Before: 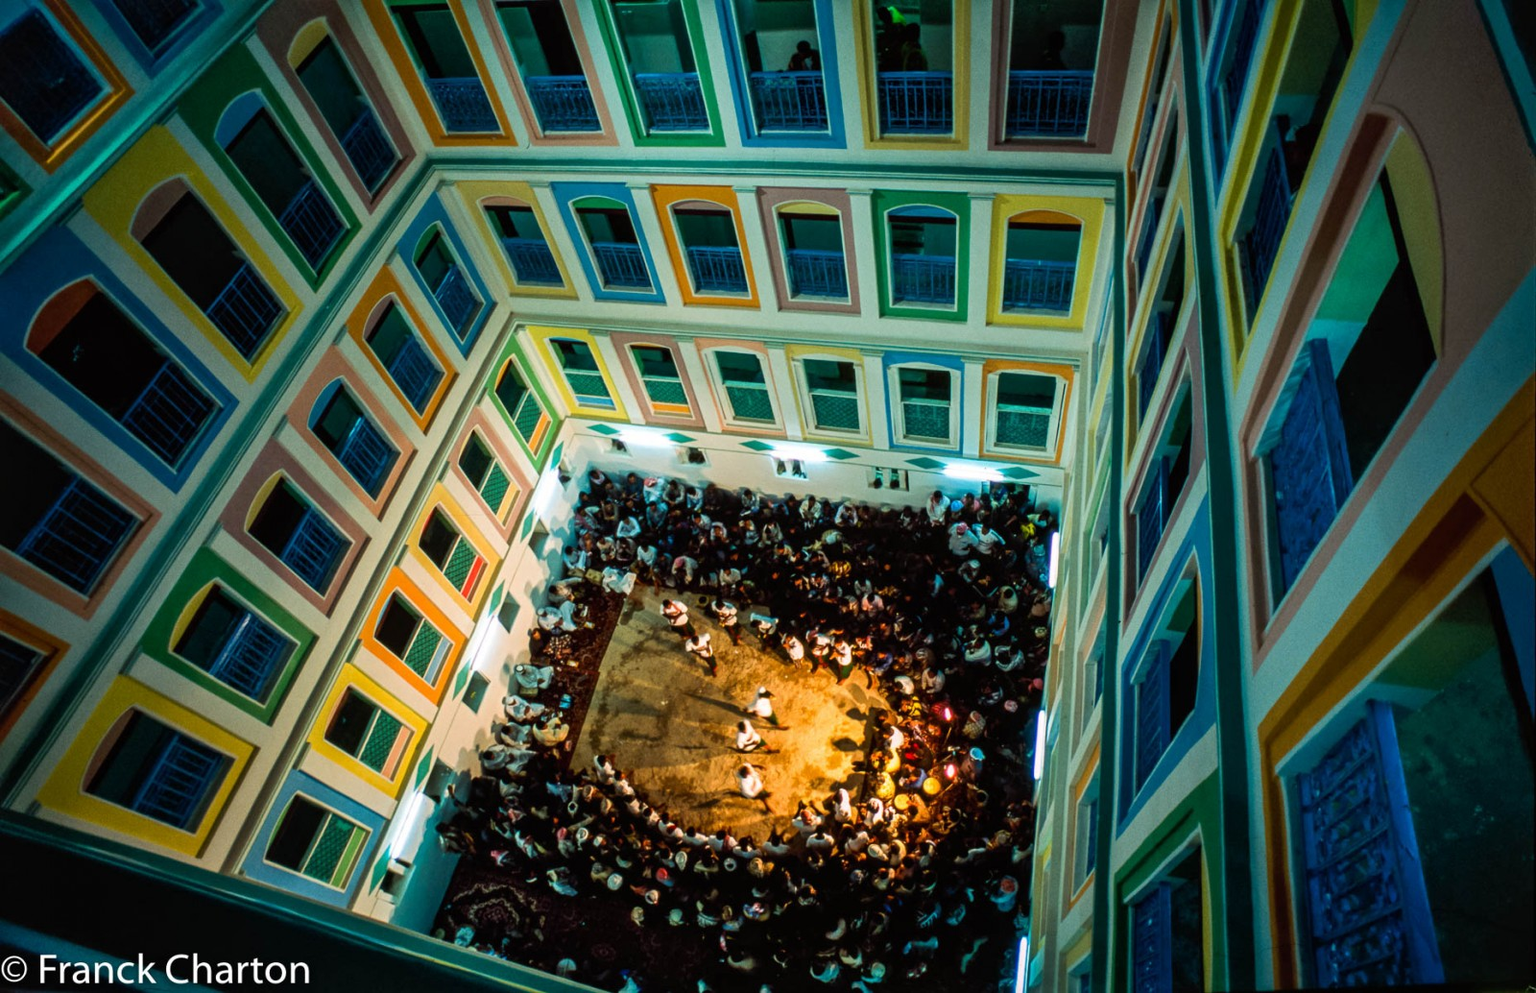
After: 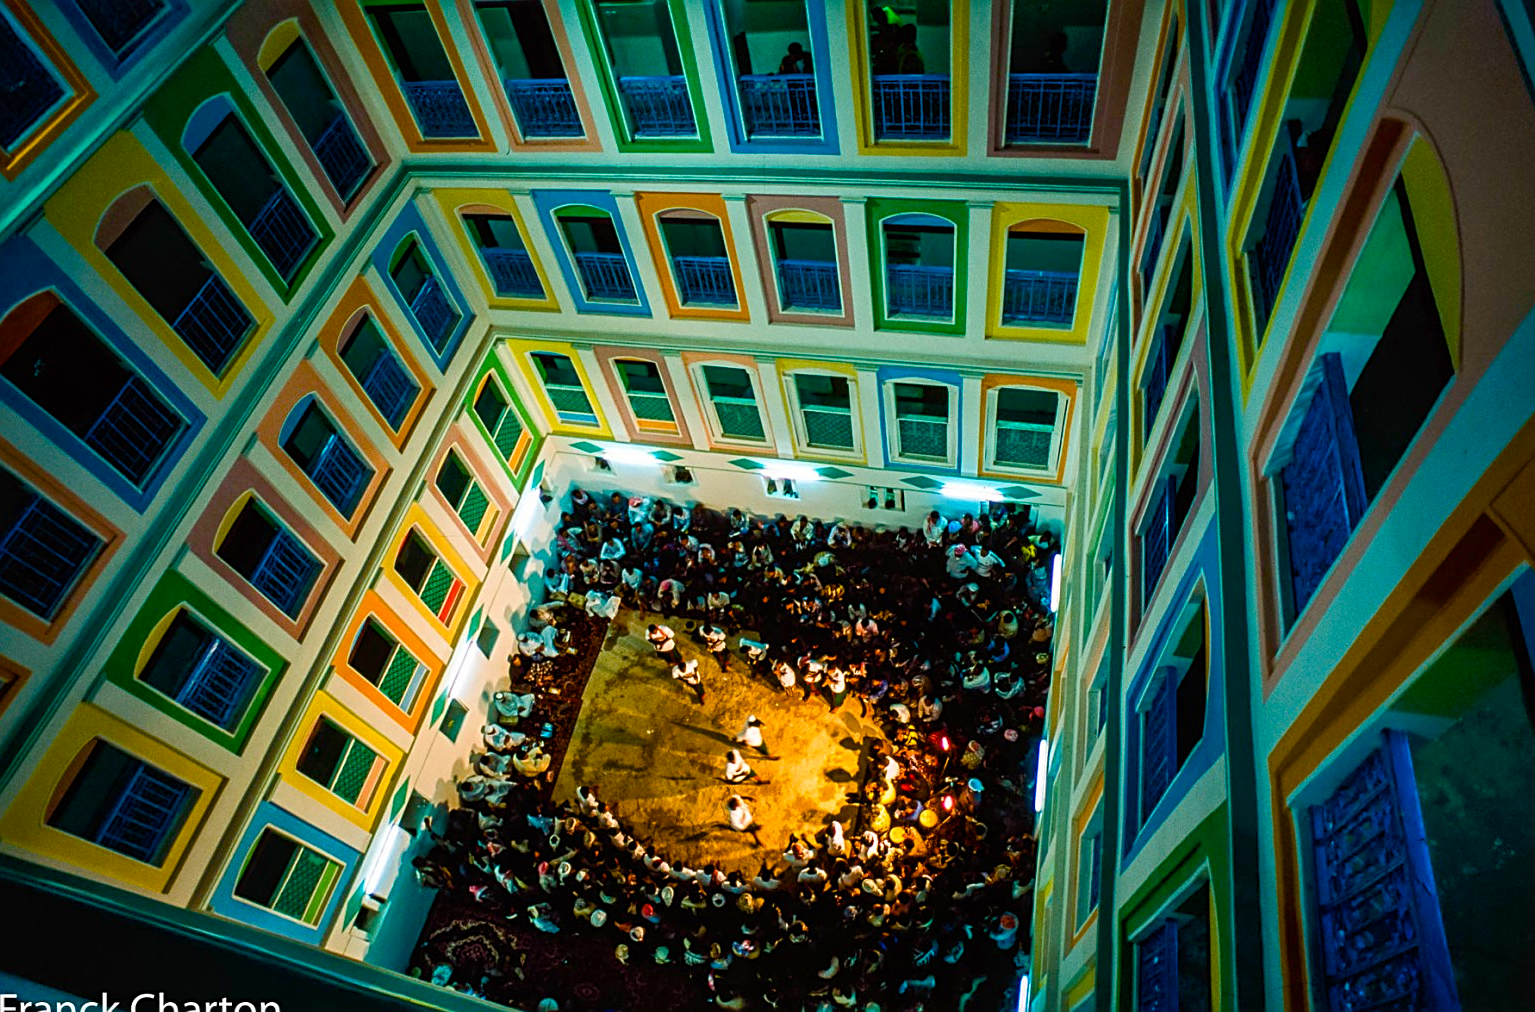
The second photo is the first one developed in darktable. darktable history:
color balance rgb: perceptual saturation grading › global saturation 20%, perceptual saturation grading › highlights -25.103%, perceptual saturation grading › shadows 49.865%, global vibrance 39.505%
sharpen: on, module defaults
crop and rotate: left 2.732%, right 1.293%, bottom 2.103%
